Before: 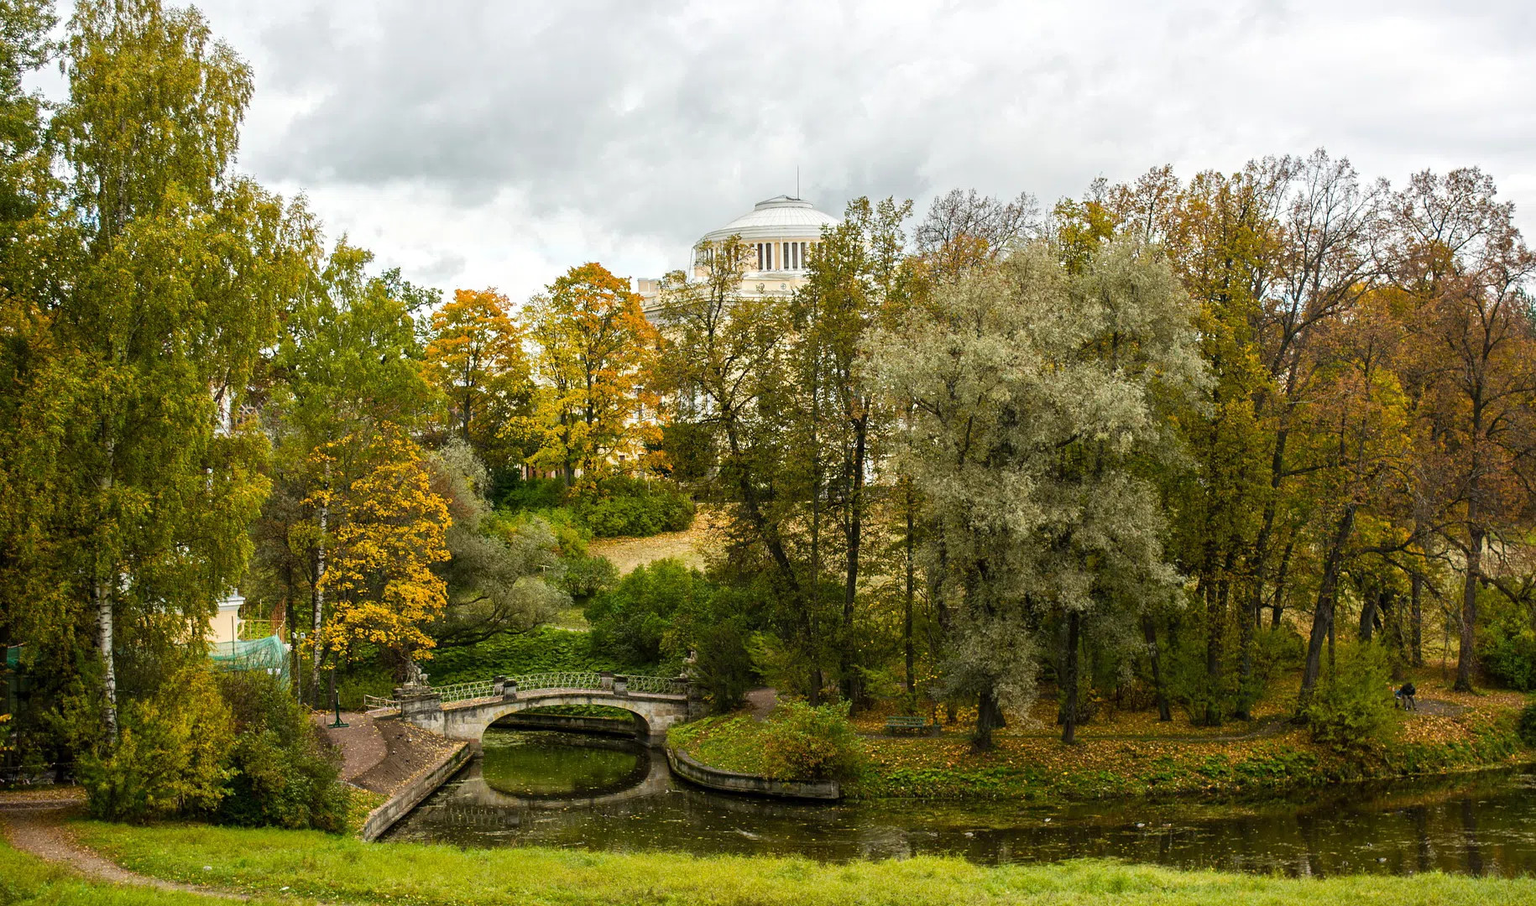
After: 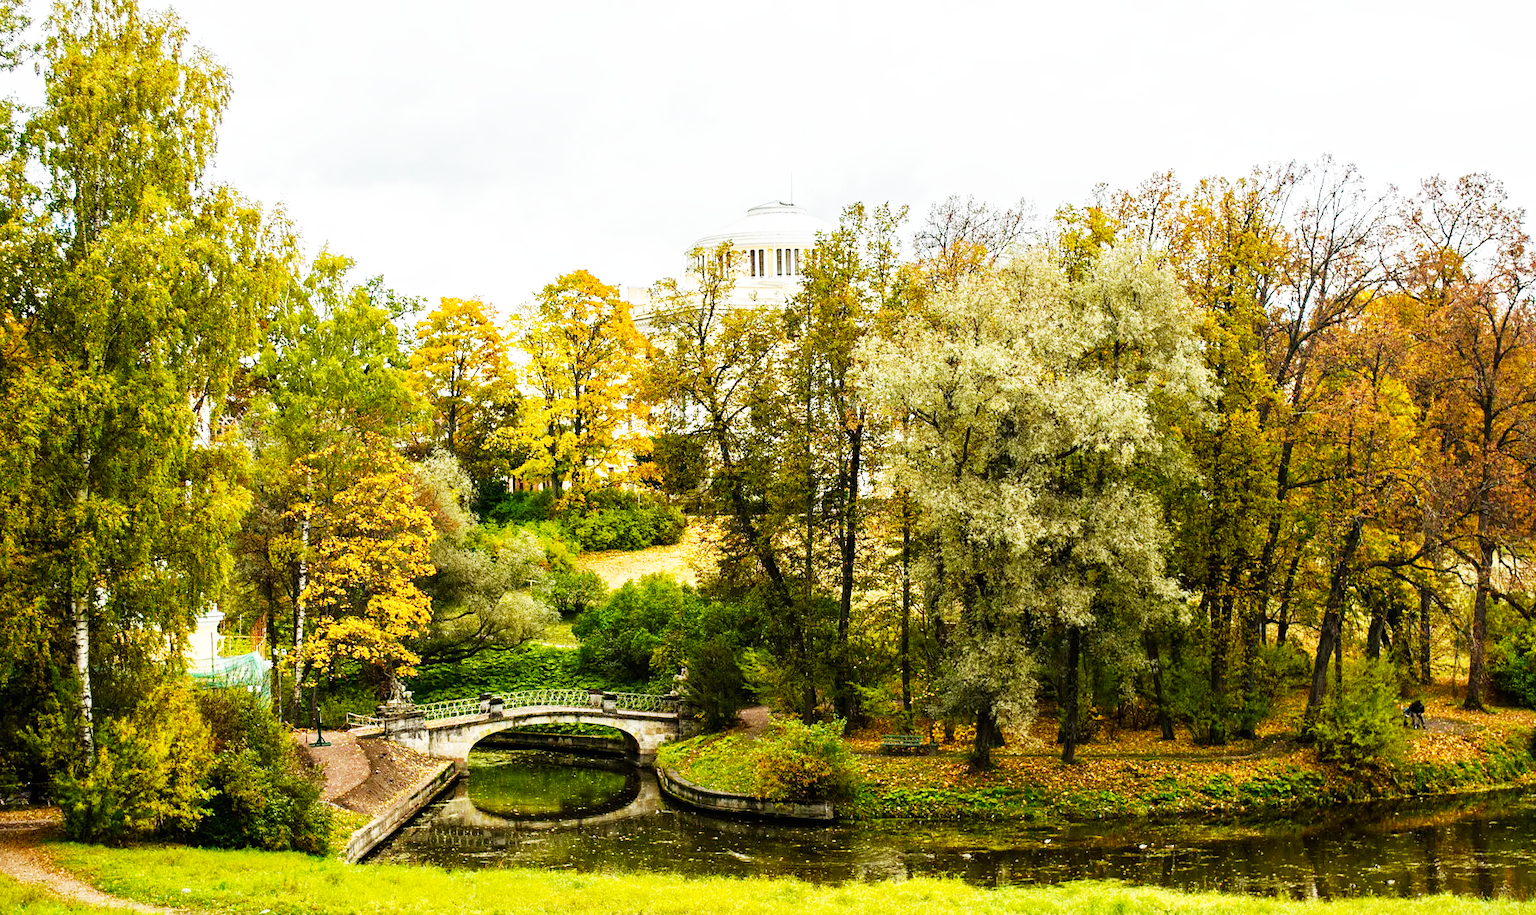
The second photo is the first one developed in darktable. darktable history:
haze removal: compatibility mode true, adaptive false
crop and rotate: left 1.696%, right 0.749%, bottom 1.41%
base curve: curves: ch0 [(0, 0) (0.007, 0.004) (0.027, 0.03) (0.046, 0.07) (0.207, 0.54) (0.442, 0.872) (0.673, 0.972) (1, 1)], preserve colors none
